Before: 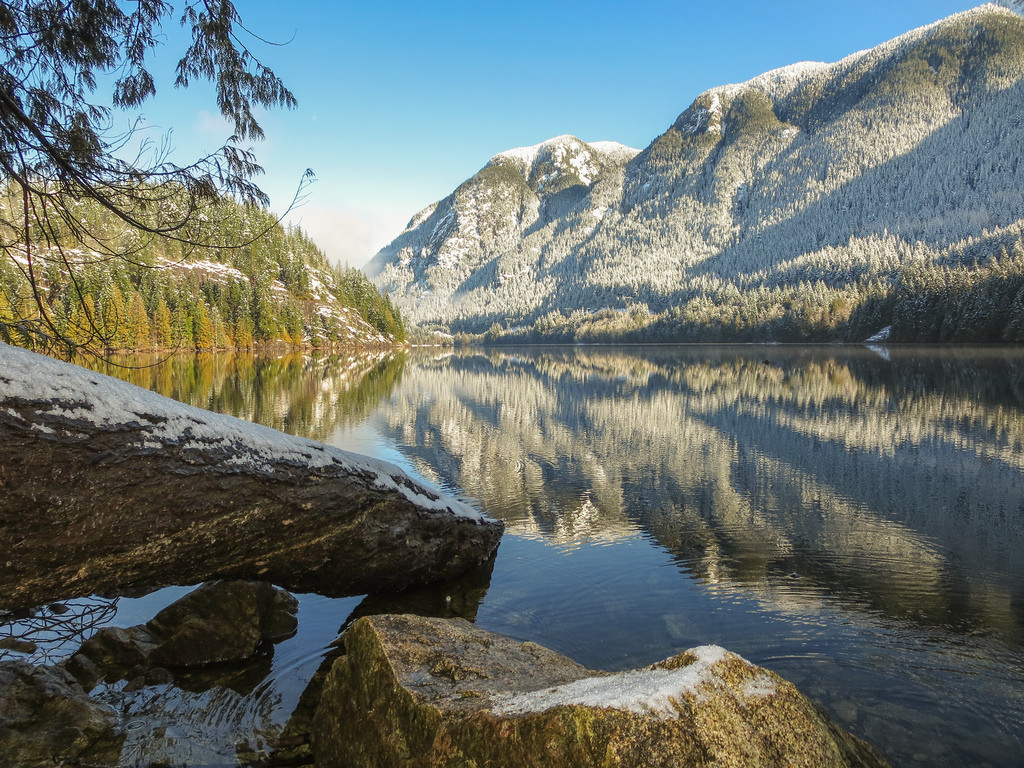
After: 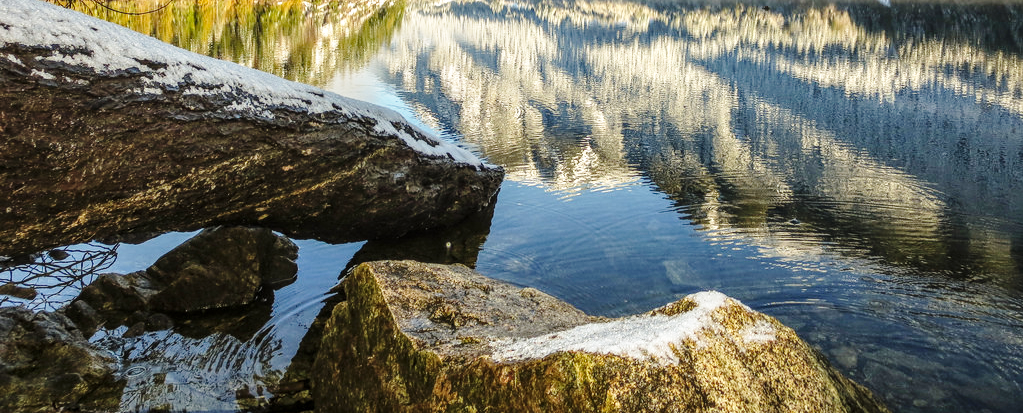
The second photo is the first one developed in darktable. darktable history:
crop and rotate: top 46.139%, right 0.003%
base curve: curves: ch0 [(0, 0) (0.028, 0.03) (0.121, 0.232) (0.46, 0.748) (0.859, 0.968) (1, 1)], preserve colors none
local contrast: on, module defaults
